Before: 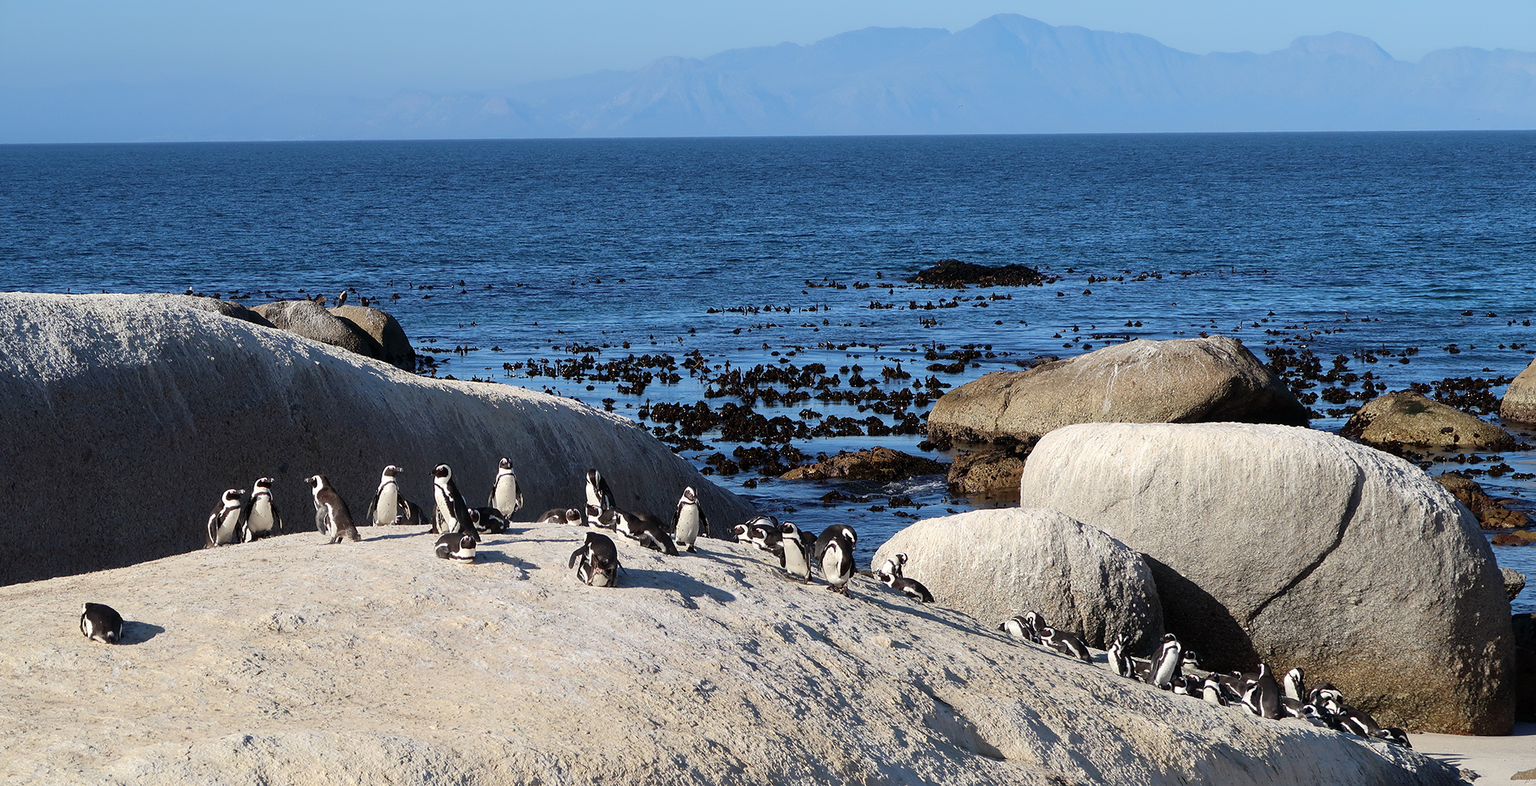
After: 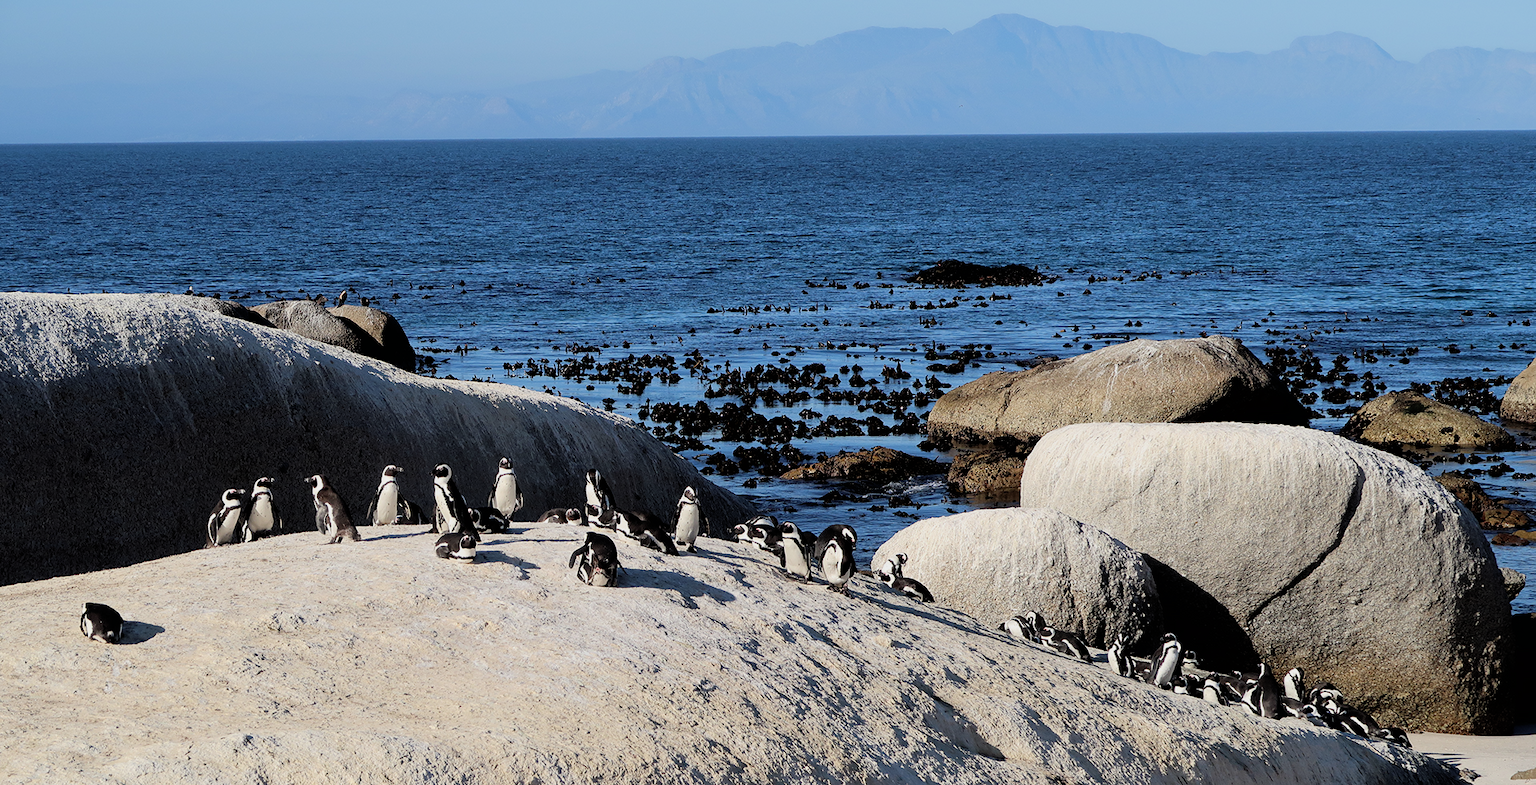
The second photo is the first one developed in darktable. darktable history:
filmic rgb: black relative exposure -11.85 EV, white relative exposure 5.44 EV, threshold 2.97 EV, hardness 4.48, latitude 49.7%, contrast 1.141, enable highlight reconstruction true
